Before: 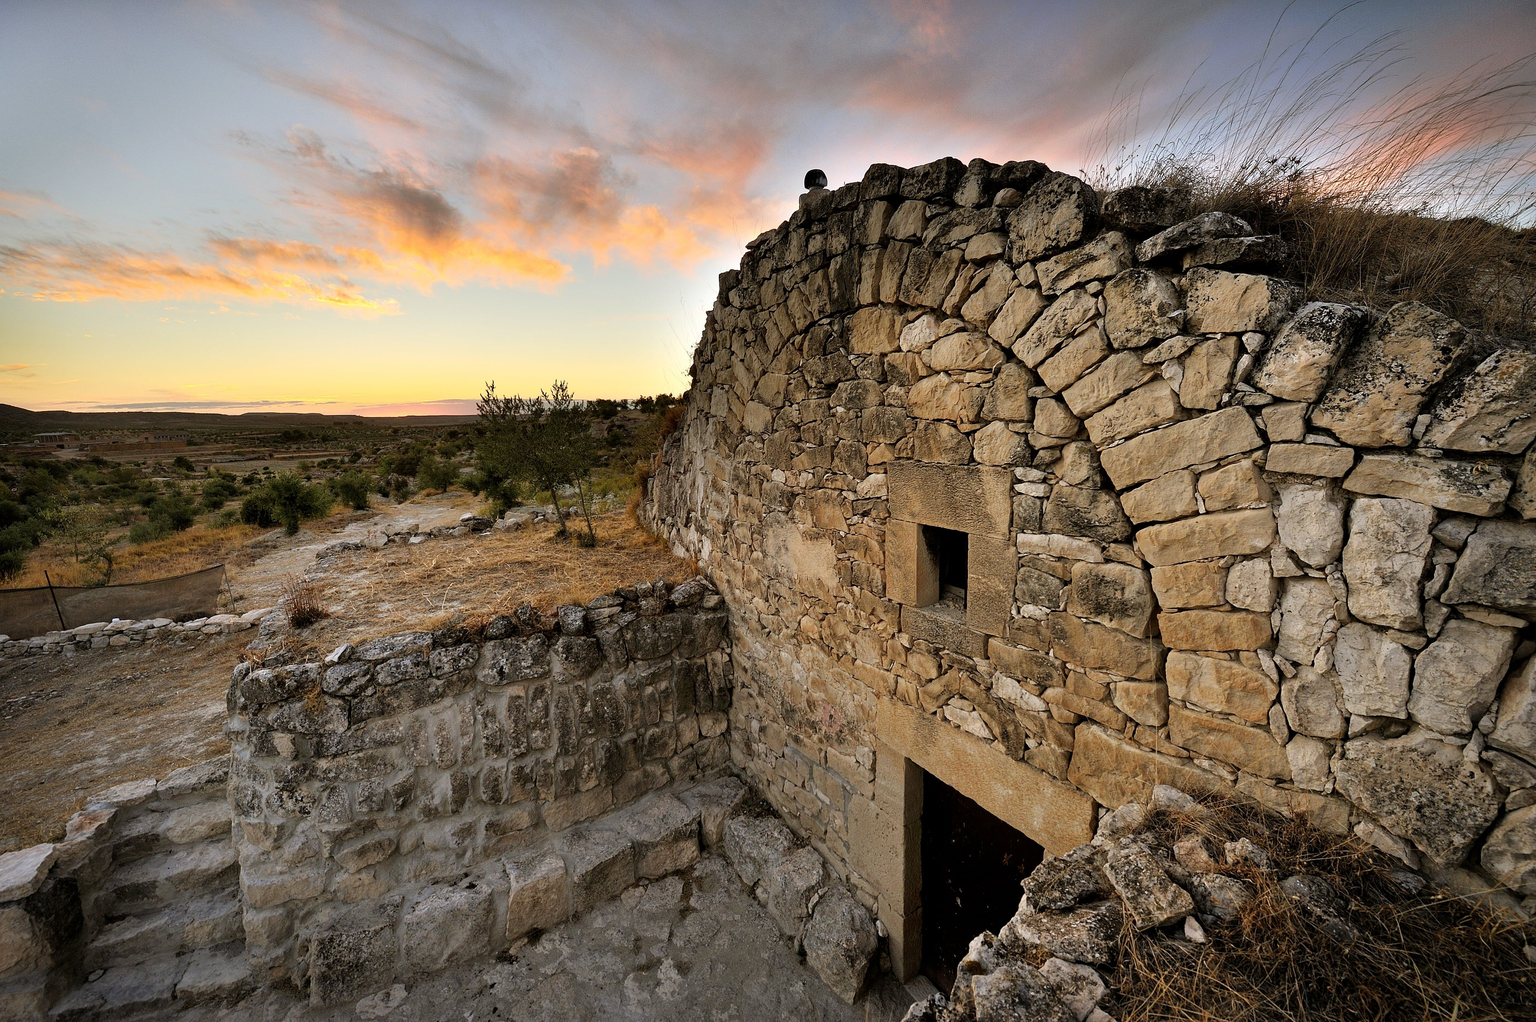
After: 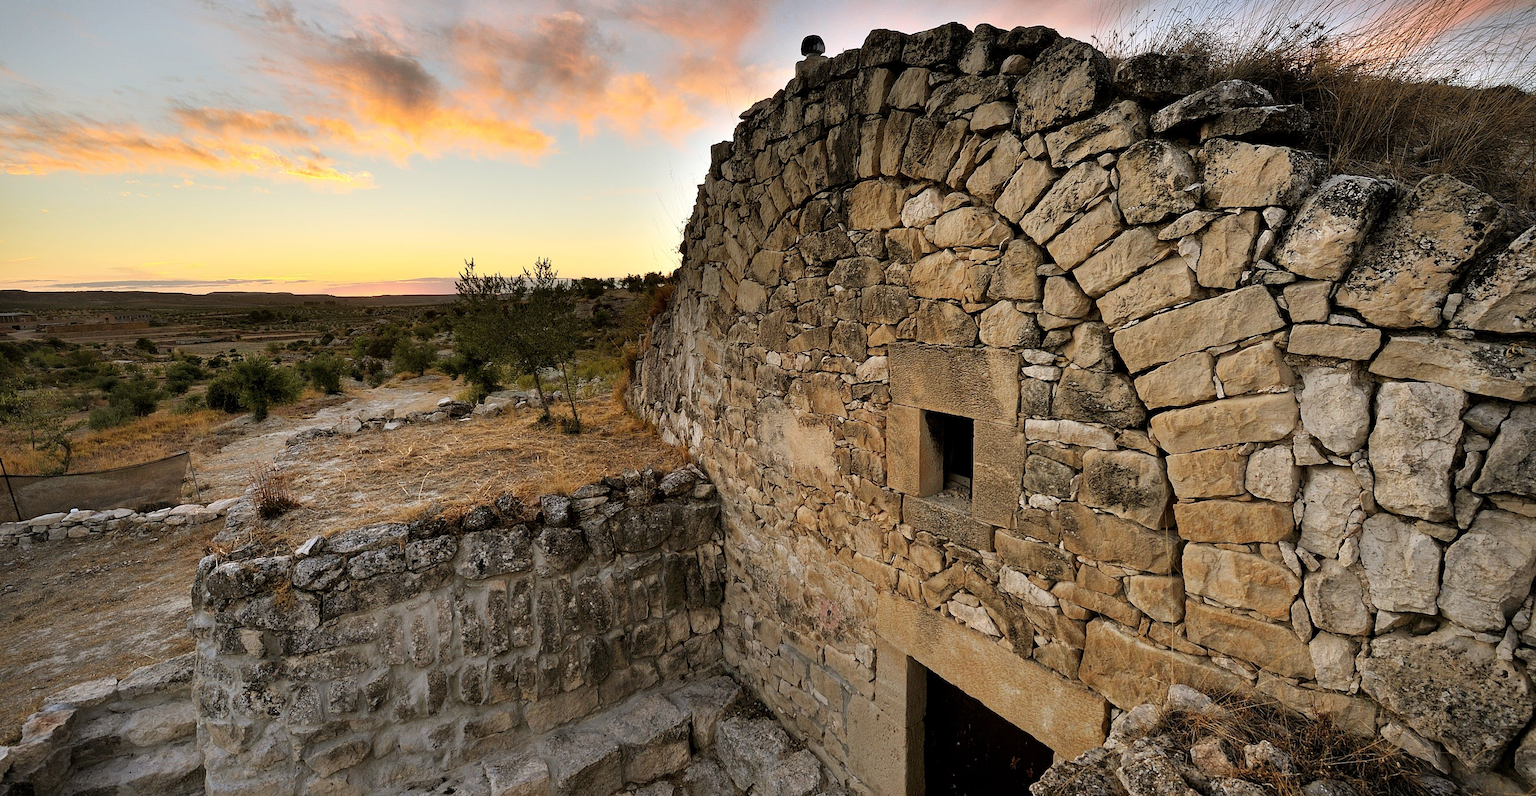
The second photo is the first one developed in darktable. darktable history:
crop and rotate: left 2.97%, top 13.374%, right 2.234%, bottom 12.72%
